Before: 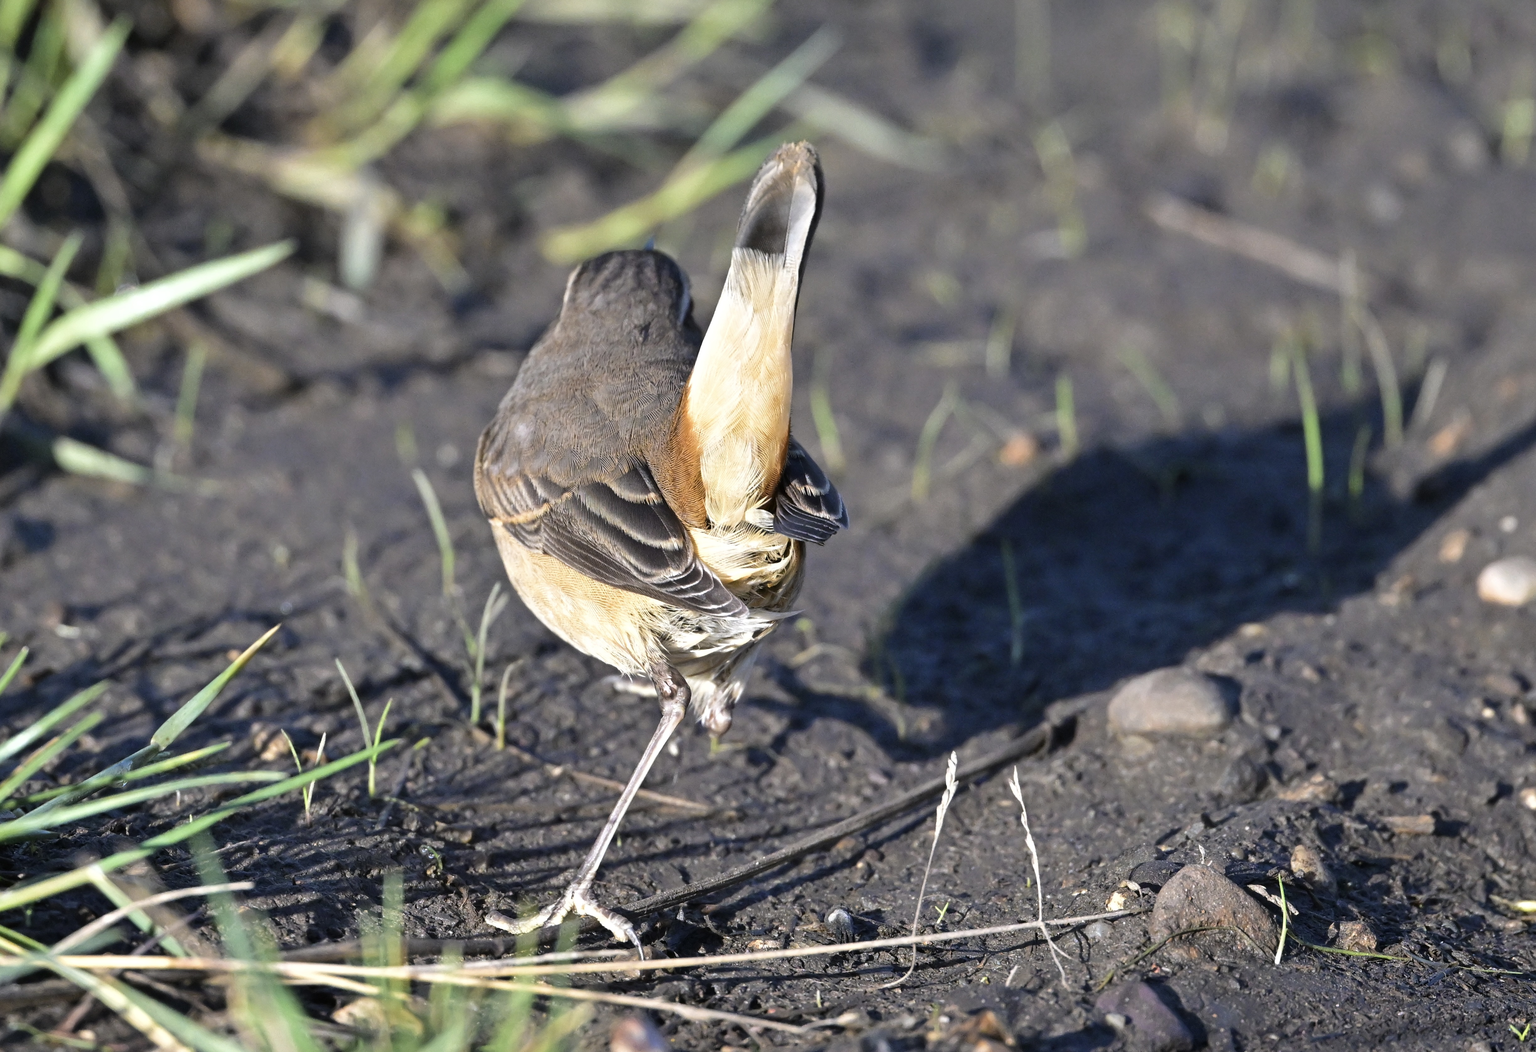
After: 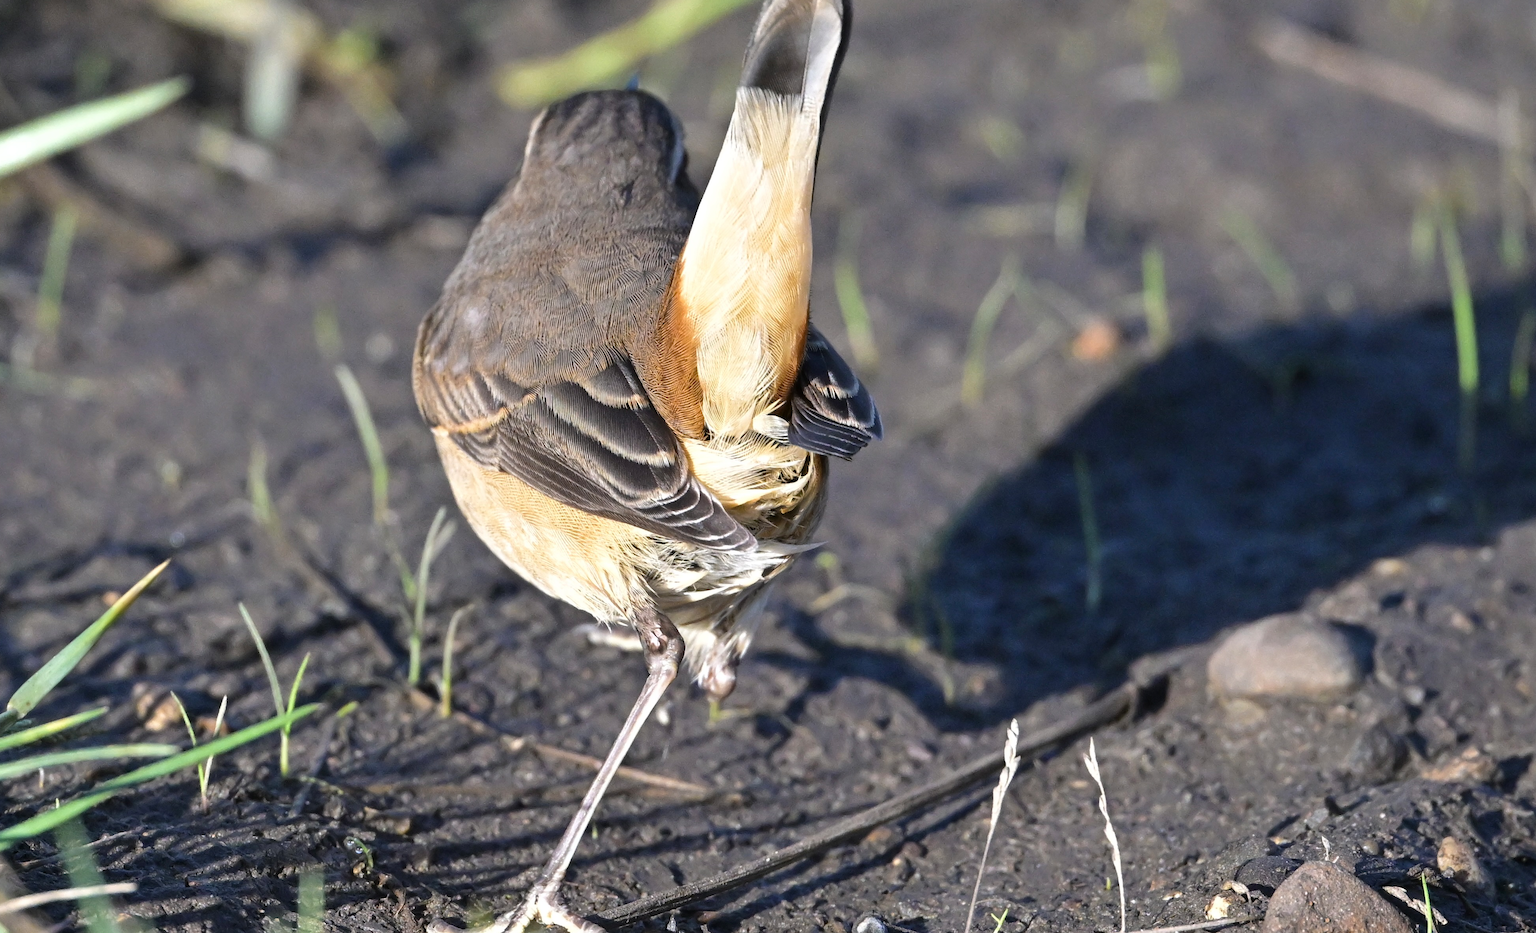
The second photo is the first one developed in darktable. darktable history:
crop: left 9.468%, top 16.974%, right 10.802%, bottom 12.326%
